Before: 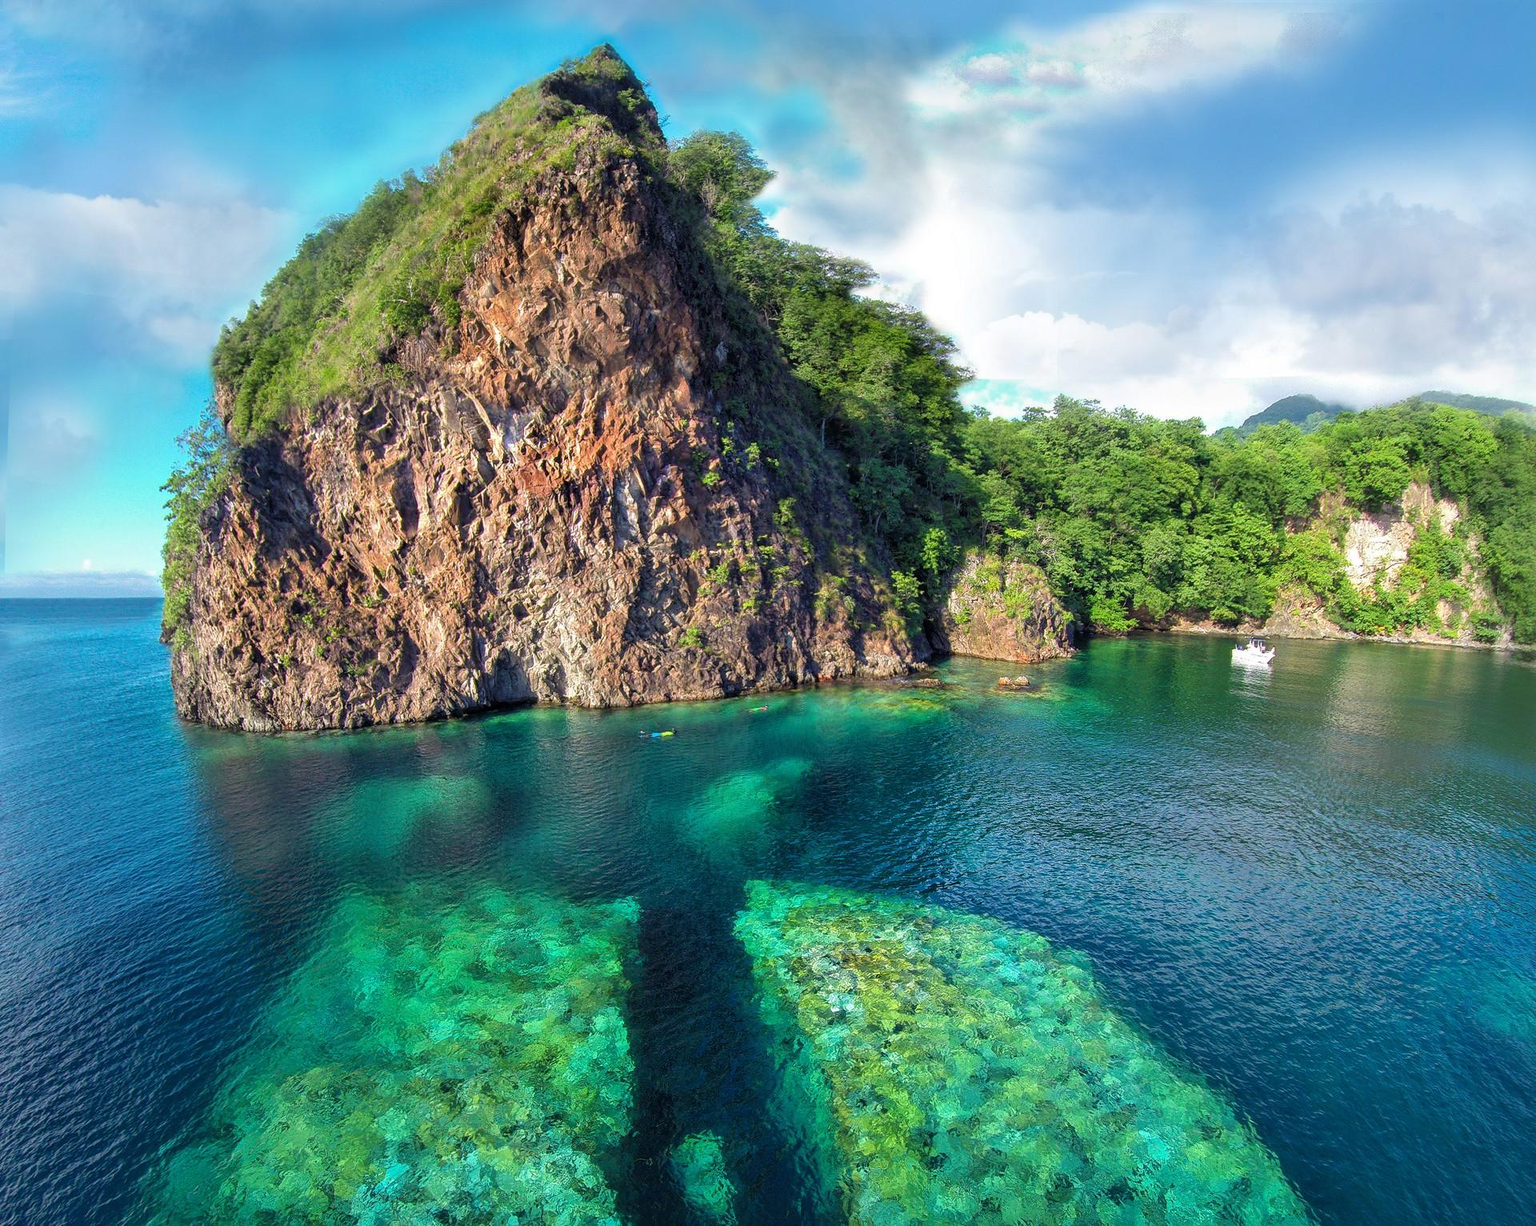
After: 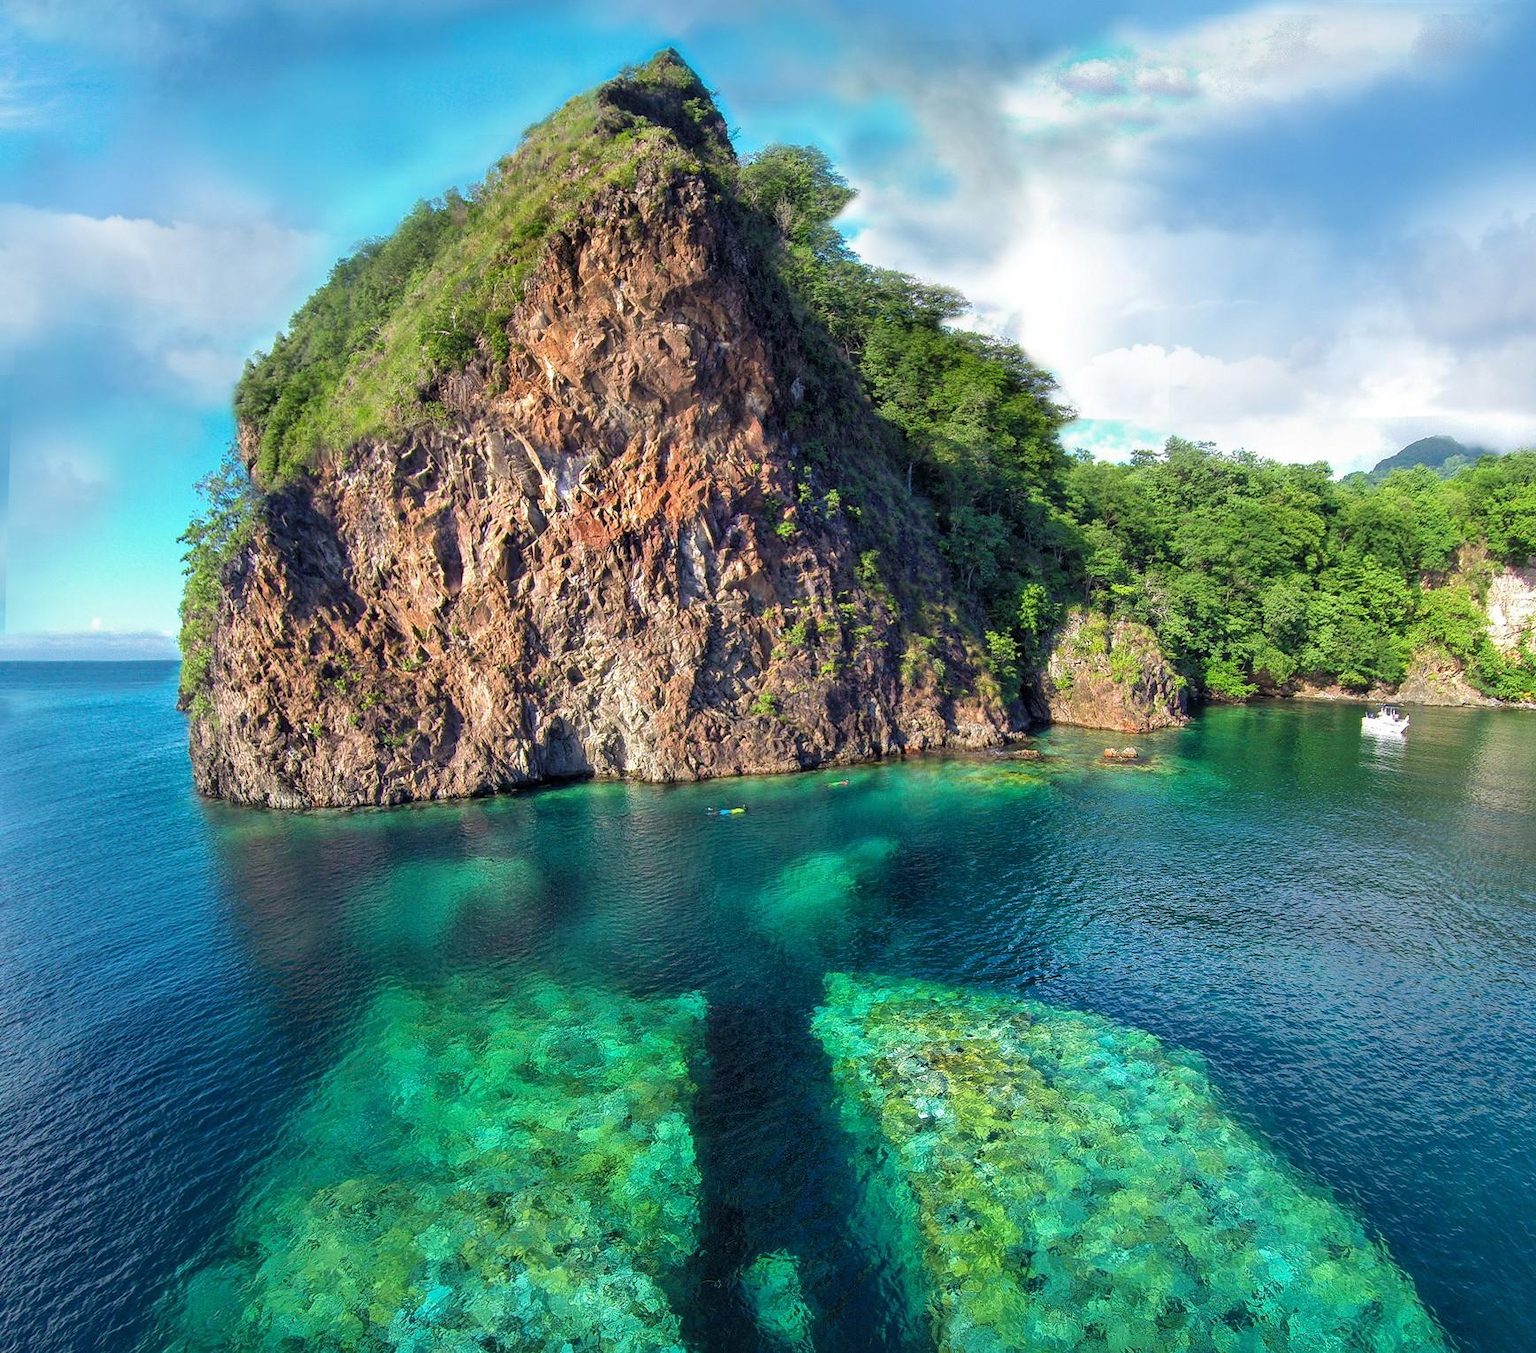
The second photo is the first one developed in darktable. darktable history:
crop: right 9.483%, bottom 0.043%
